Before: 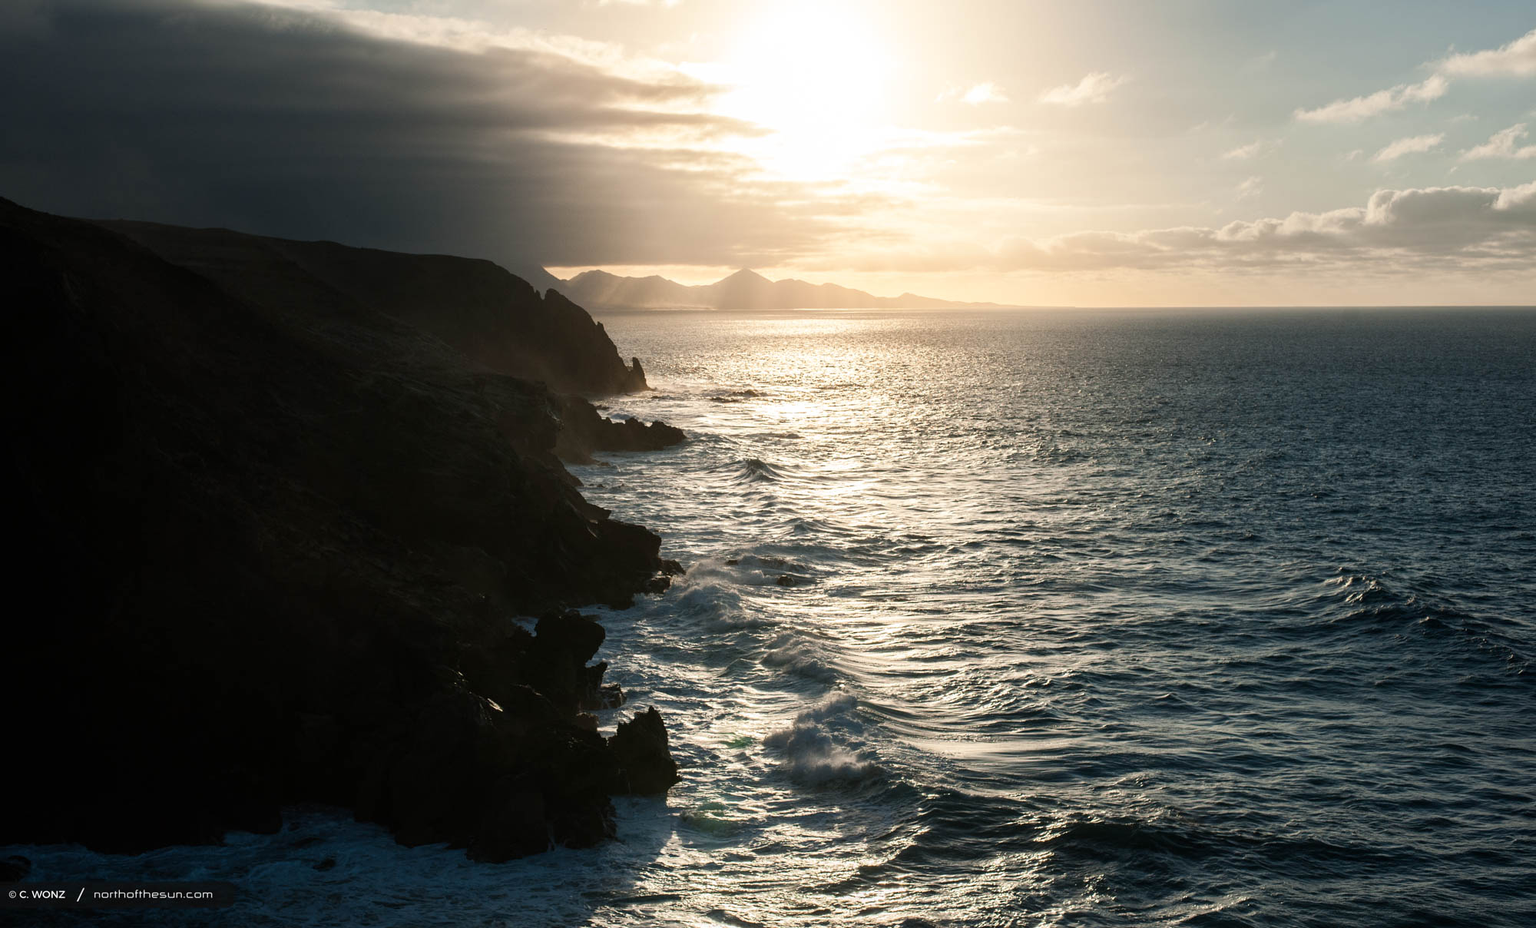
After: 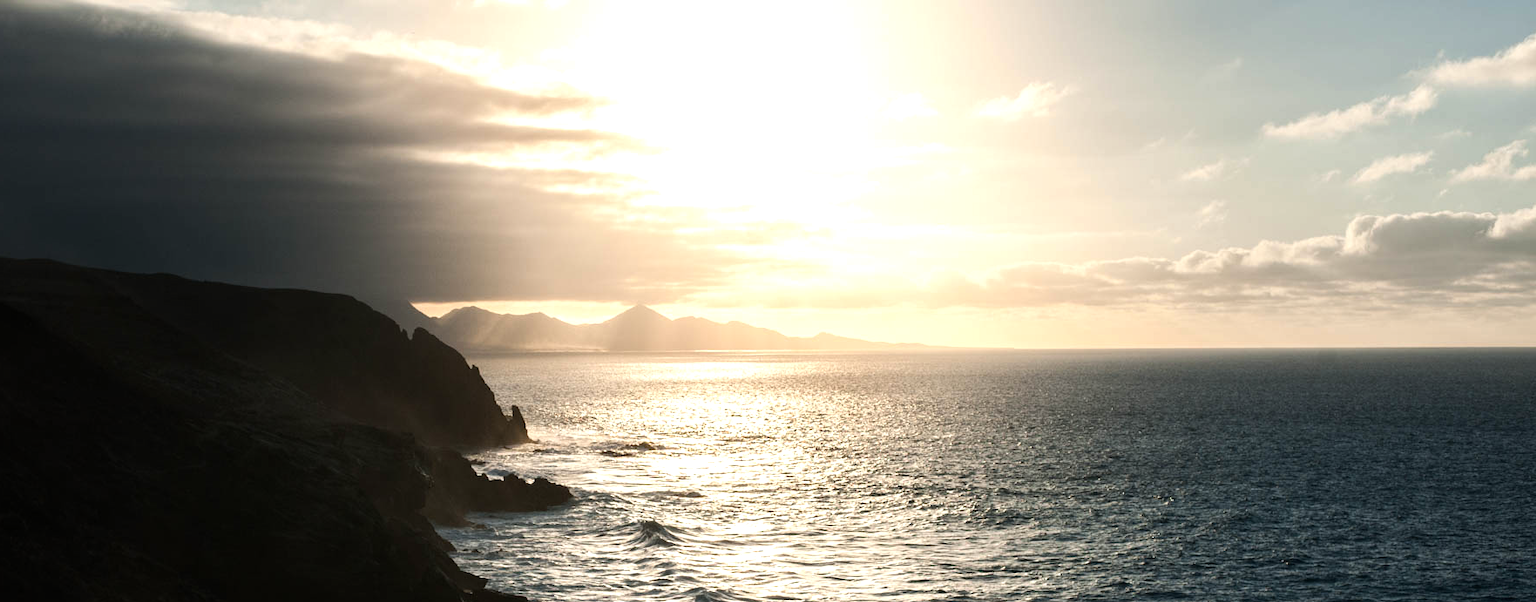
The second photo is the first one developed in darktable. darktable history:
tone equalizer: -8 EV -0.417 EV, -7 EV -0.389 EV, -6 EV -0.333 EV, -5 EV -0.222 EV, -3 EV 0.222 EV, -2 EV 0.333 EV, -1 EV 0.389 EV, +0 EV 0.417 EV, edges refinement/feathering 500, mask exposure compensation -1.57 EV, preserve details no
crop and rotate: left 11.812%, bottom 42.776%
